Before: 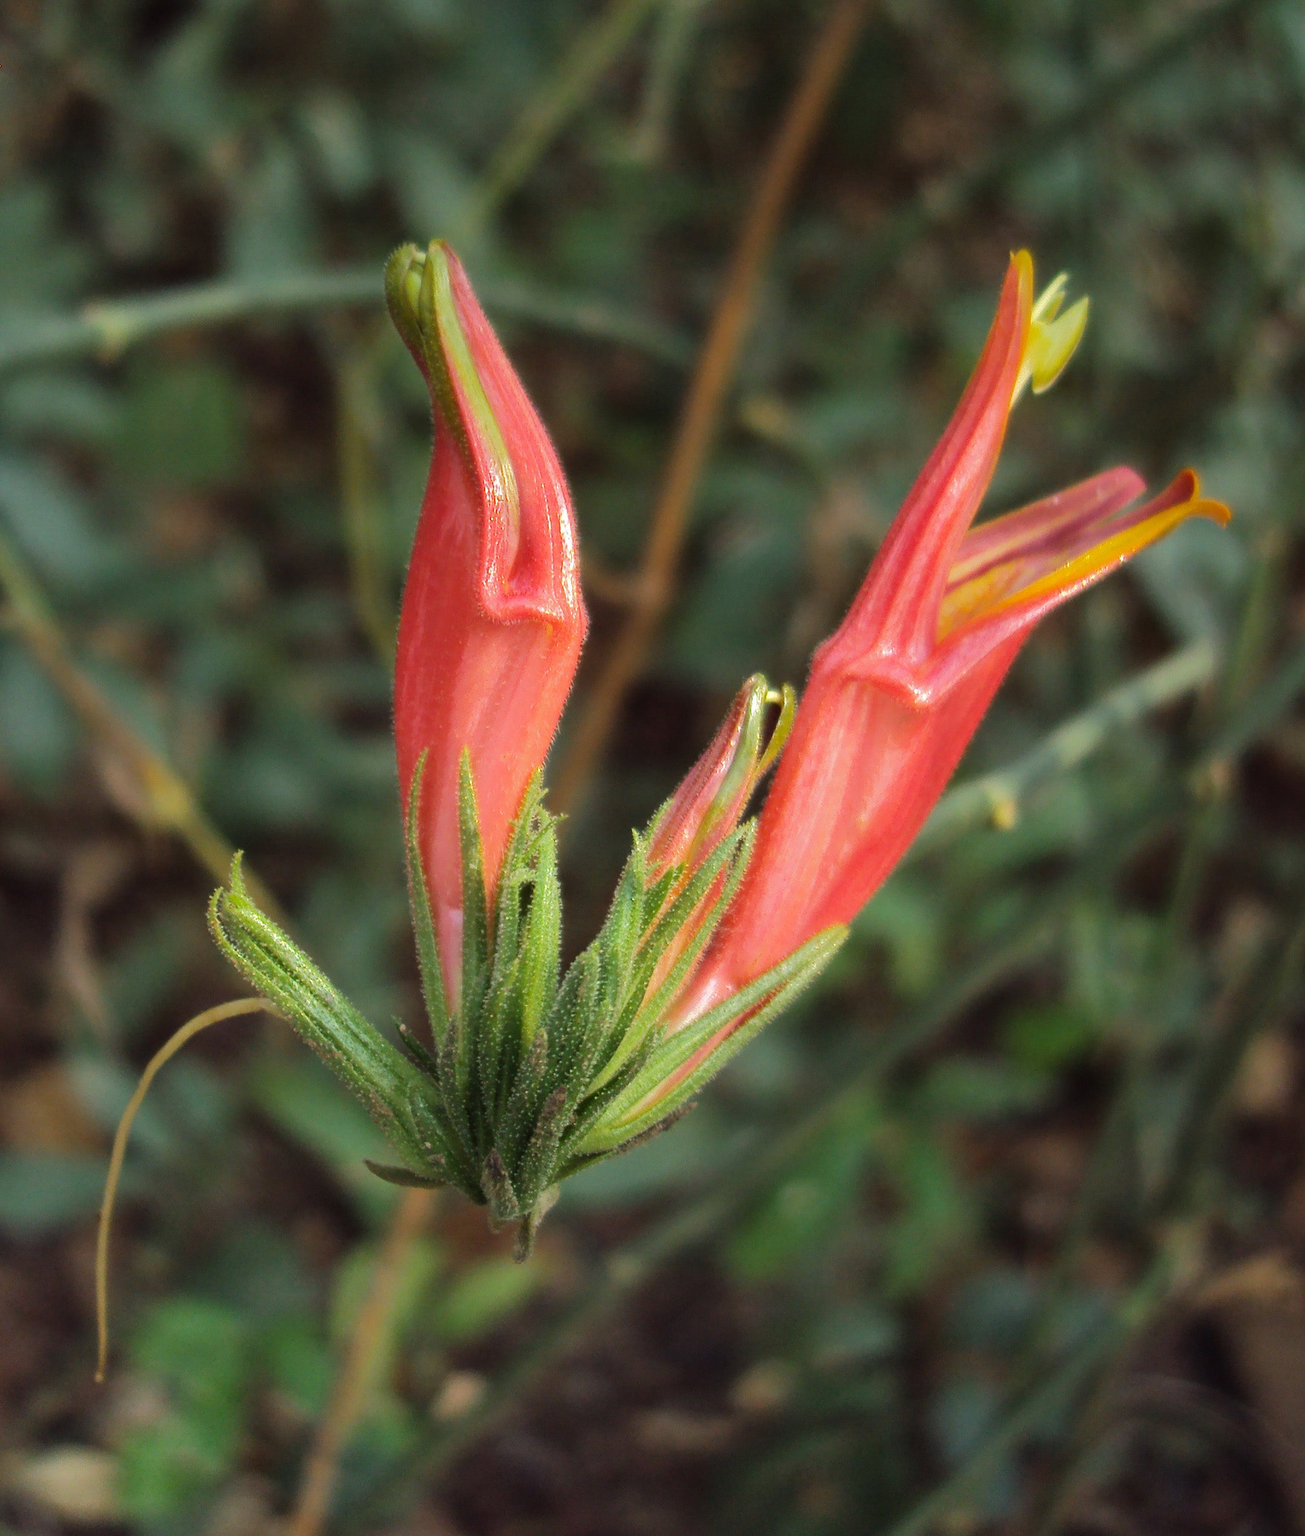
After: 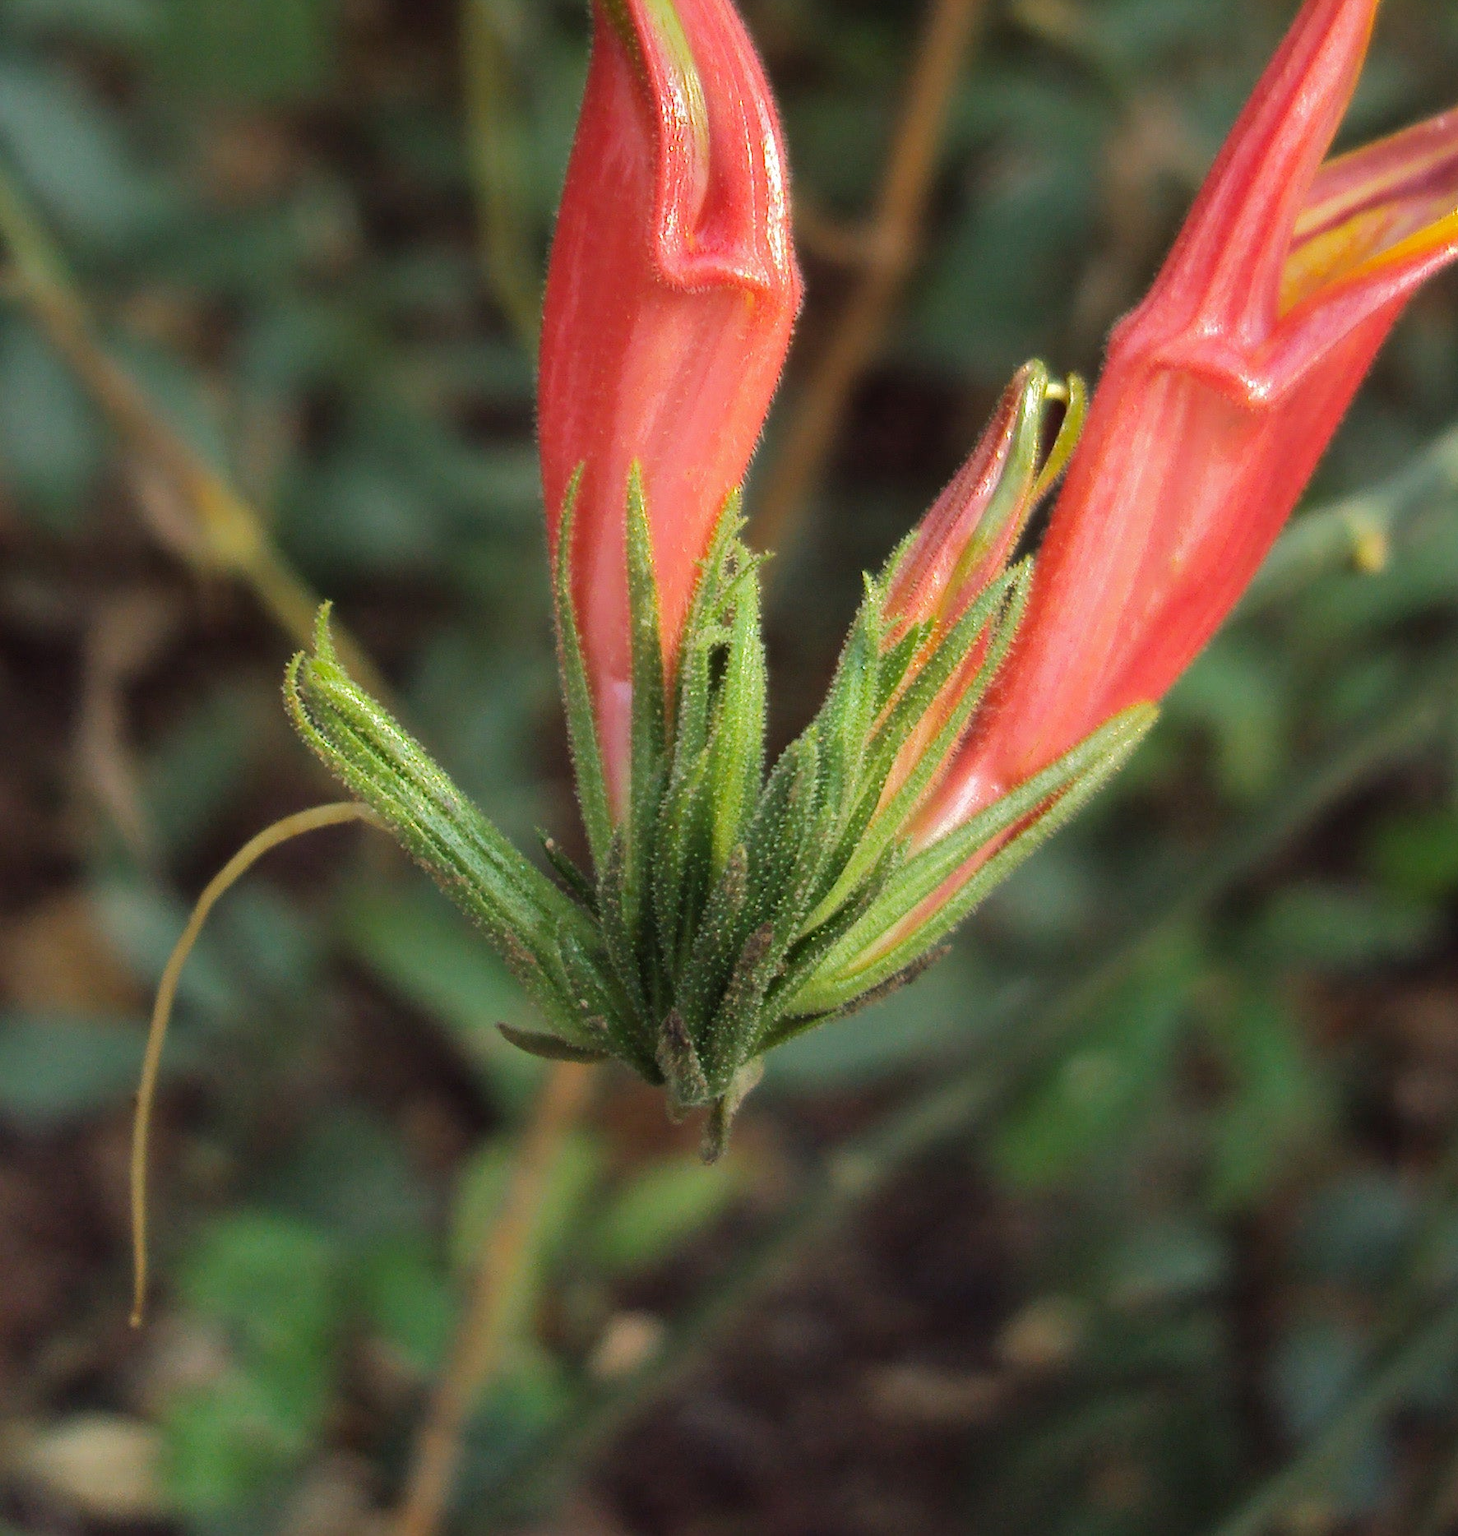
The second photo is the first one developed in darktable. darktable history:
crop: top 26.729%, right 18.055%
